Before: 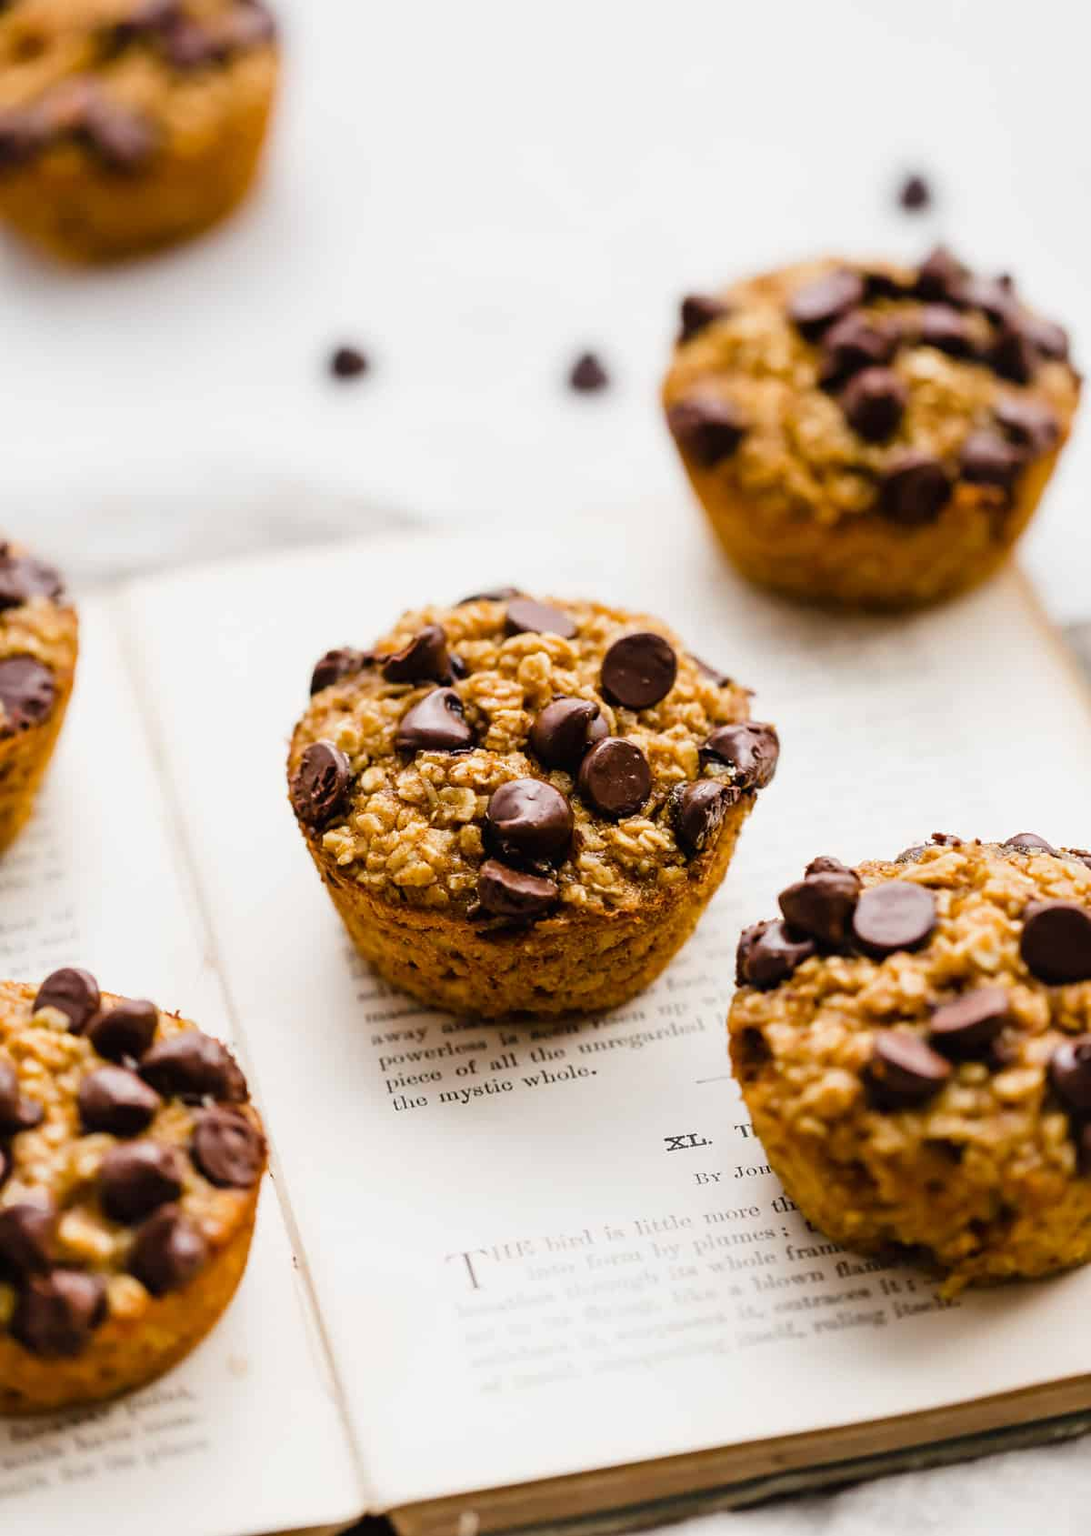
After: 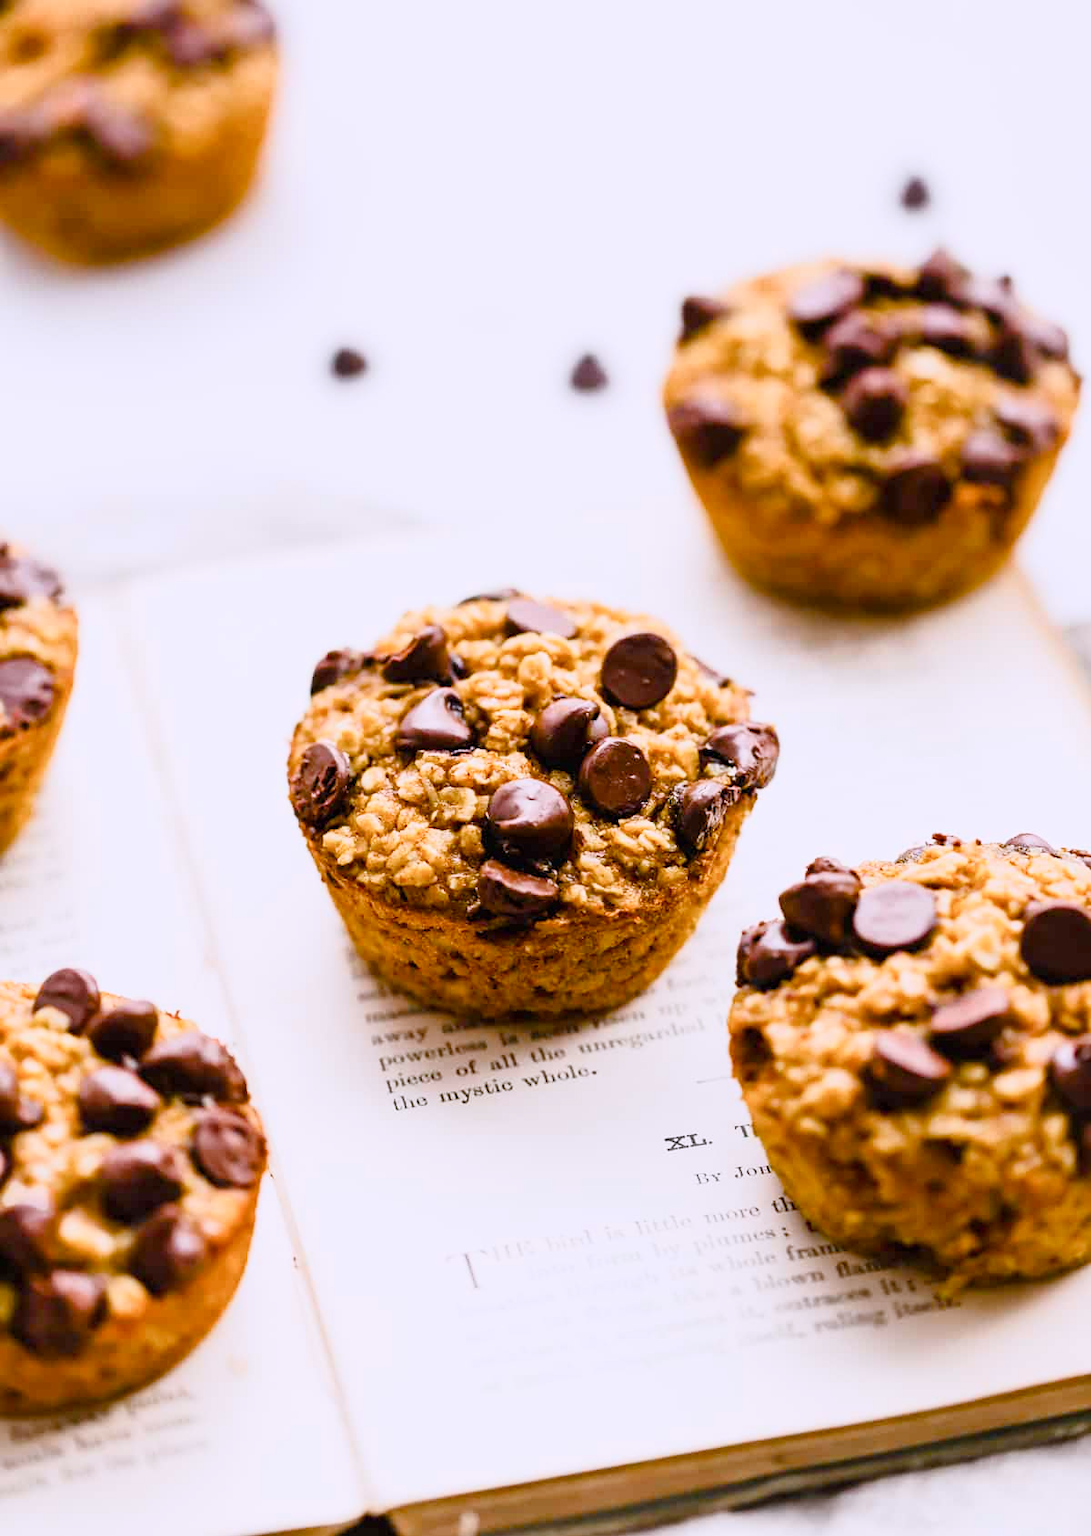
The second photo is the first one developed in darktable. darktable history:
white balance: red 1.004, blue 1.096
base curve: curves: ch0 [(0, 0) (0.005, 0.002) (0.193, 0.295) (0.399, 0.664) (0.75, 0.928) (1, 1)]
color balance rgb: shadows lift › chroma 1%, shadows lift › hue 113°, highlights gain › chroma 0.2%, highlights gain › hue 333°, perceptual saturation grading › global saturation 20%, perceptual saturation grading › highlights -50%, perceptual saturation grading › shadows 25%, contrast -20%
